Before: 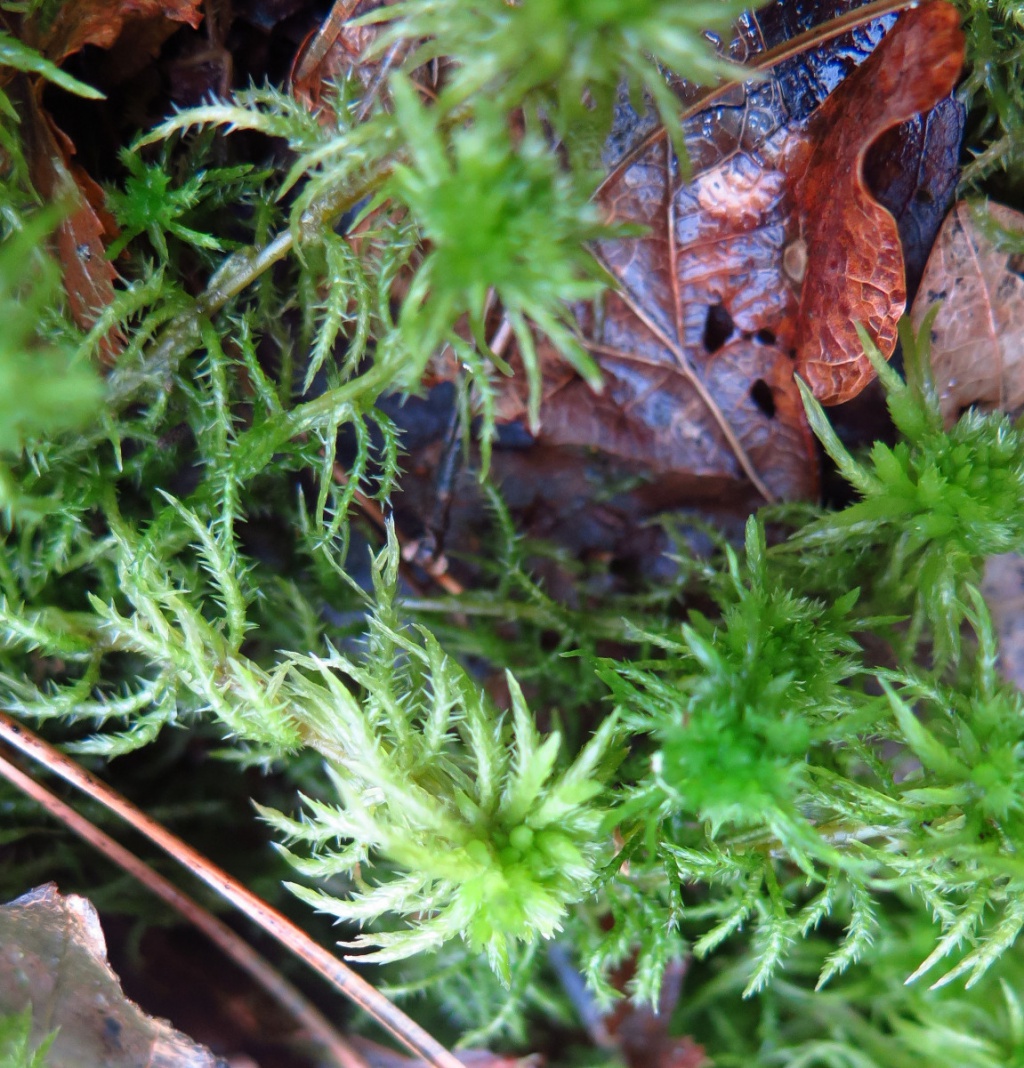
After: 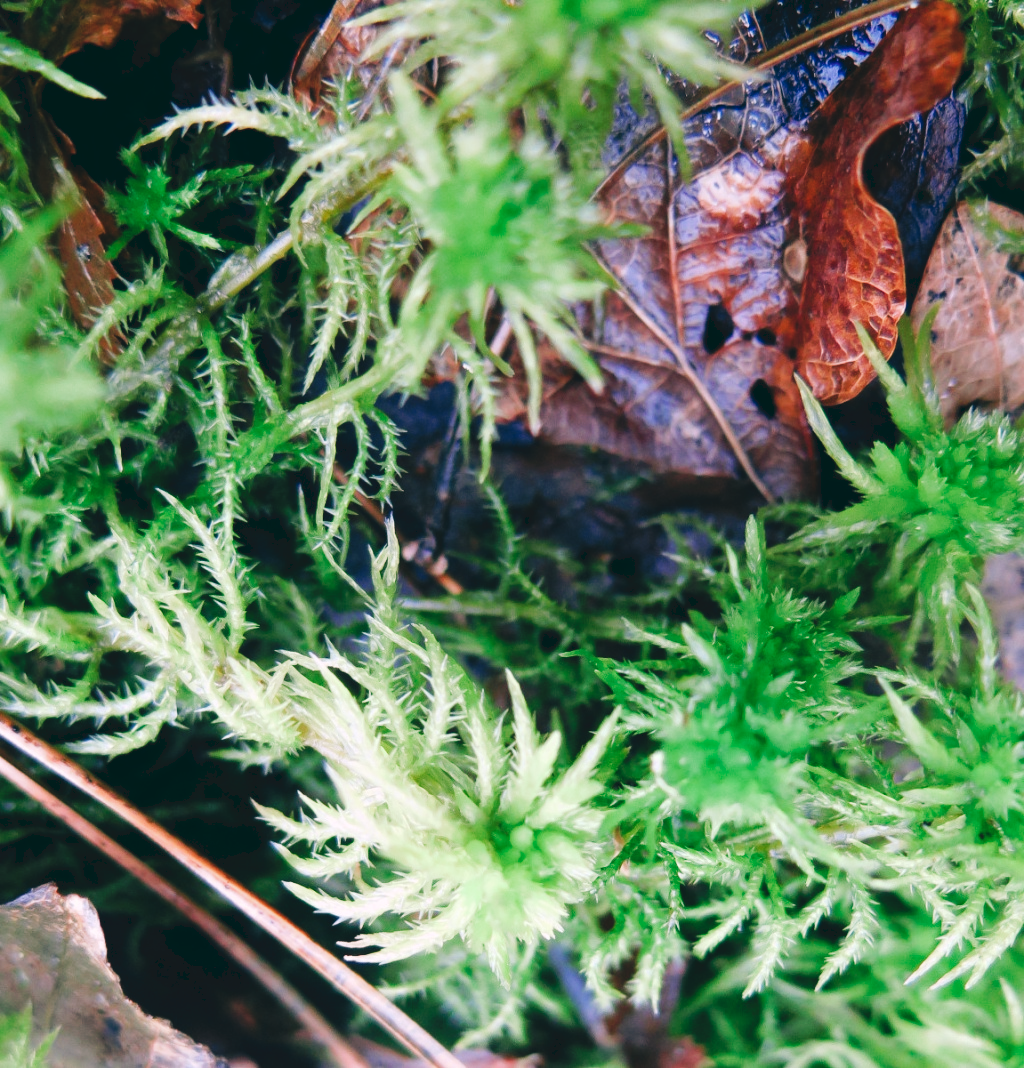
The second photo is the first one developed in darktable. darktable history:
tone curve: curves: ch0 [(0, 0) (0.003, 0.077) (0.011, 0.078) (0.025, 0.078) (0.044, 0.08) (0.069, 0.088) (0.1, 0.102) (0.136, 0.12) (0.177, 0.148) (0.224, 0.191) (0.277, 0.261) (0.335, 0.335) (0.399, 0.419) (0.468, 0.522) (0.543, 0.611) (0.623, 0.702) (0.709, 0.779) (0.801, 0.855) (0.898, 0.918) (1, 1)], preserve colors none
color look up table: target L [96.96, 97.78, 93.54, 92.28, 93.56, 93.56, 81.44, 73.95, 66.45, 54.51, 51.32, 49.05, 46.73, 20.34, 200.99, 74.67, 81.39, 69.11, 61.14, 61.88, 52.54, 53.45, 47.86, 47.38, 43.27, 43.13, 30.38, 22.21, 17.18, 88.54, 72.61, 72, 69.41, 57.54, 65.25, 55.59, 48.64, 49.49, 35.69, 31.47, 16.08, 6.146, 3.368, 80.31, 67.47, 64.24, 55.2, 41.35, 25.74], target a [-0.242, -13, -27.28, -23.76, -21.84, -6.561, -15.43, -21.05, -46.89, -37.89, -7.83, -9.465, -25.7, -28.82, 0, 21.79, 0.779, 38.92, 42.21, 16.36, 64.53, 22.19, 65.93, 62.6, 21.8, 46.92, 0.703, 19.5, 20.72, 17.4, 41.96, 6.134, 33.53, 11.96, 62.08, 67.7, 19.79, 39.48, 50.25, 38.42, 21.45, -18.3, -6.344, -17.74, 0.697, -4.877, -19.99, 4.297, -4.367], target b [16.42, 42.31, 35.39, 16.72, 0.852, 3.69, 31.56, 4.5, 42.27, 27.2, 26.86, 6.812, 2.096, 14.18, -0.001, 44.77, 76.32, 20.95, 59.41, 44.22, 45.89, 12.27, 25.7, 56.25, 41.5, 42.71, 2.004, 25.75, 4.643, -11.99, -12.92, 0.973, -36.98, -10.16, -37.83, -16.91, -68.2, -27.28, -57.03, -17.53, -41.34, -8.193, -28.44, -17.88, -22.44, -45.68, -17.01, -51.87, -21.26], num patches 49
